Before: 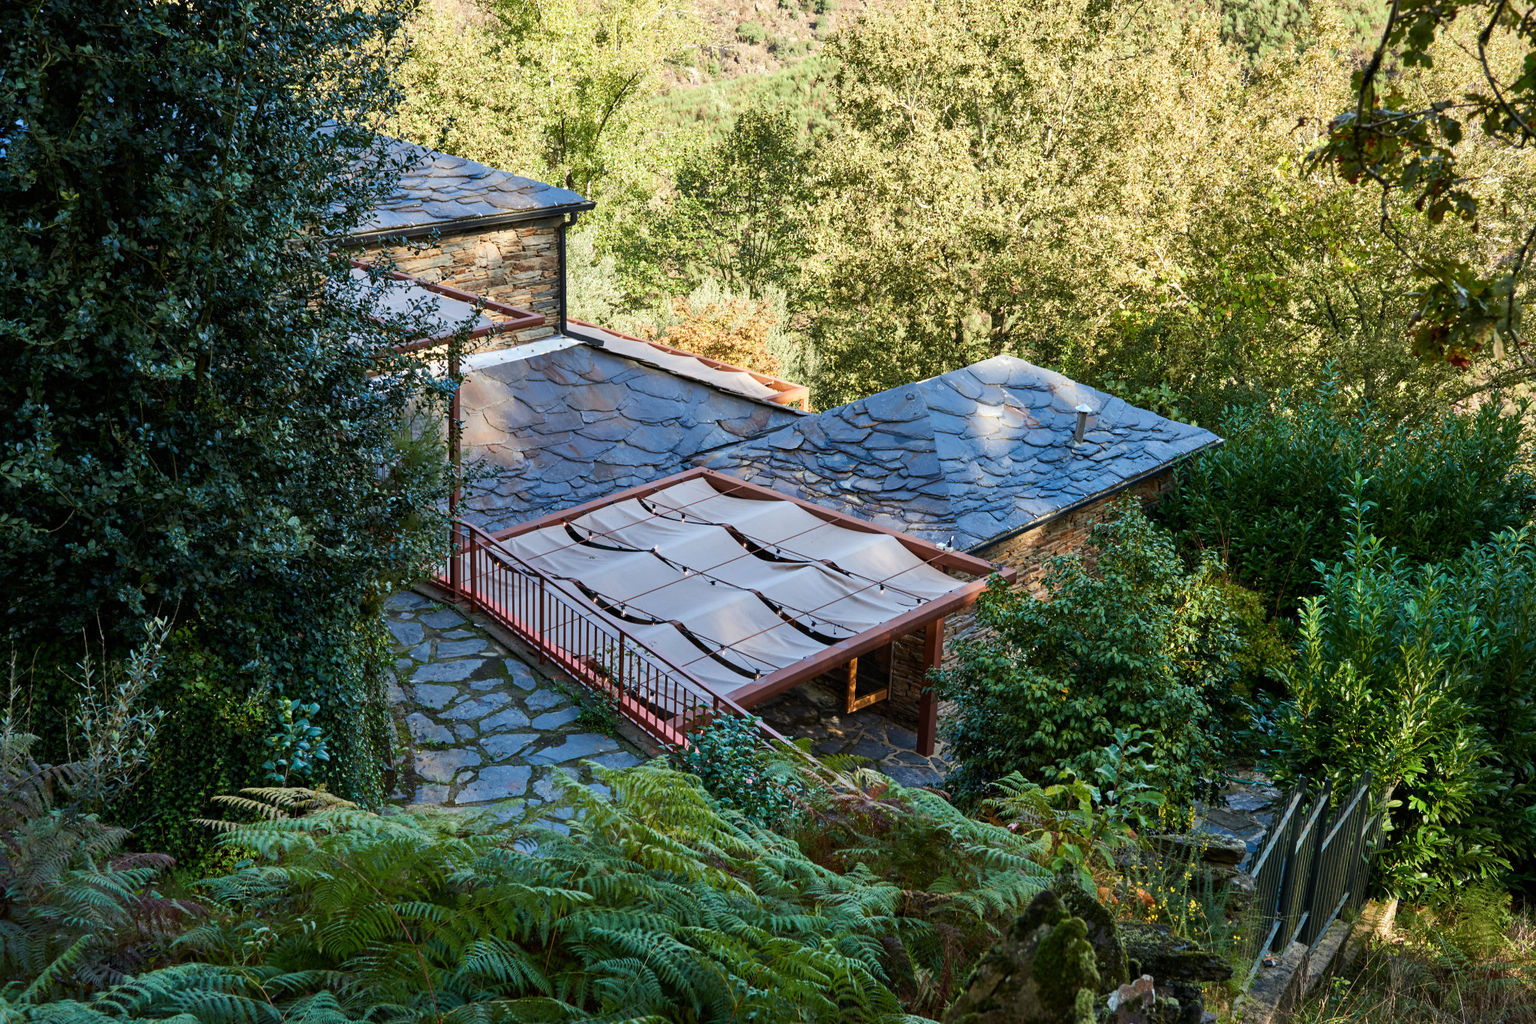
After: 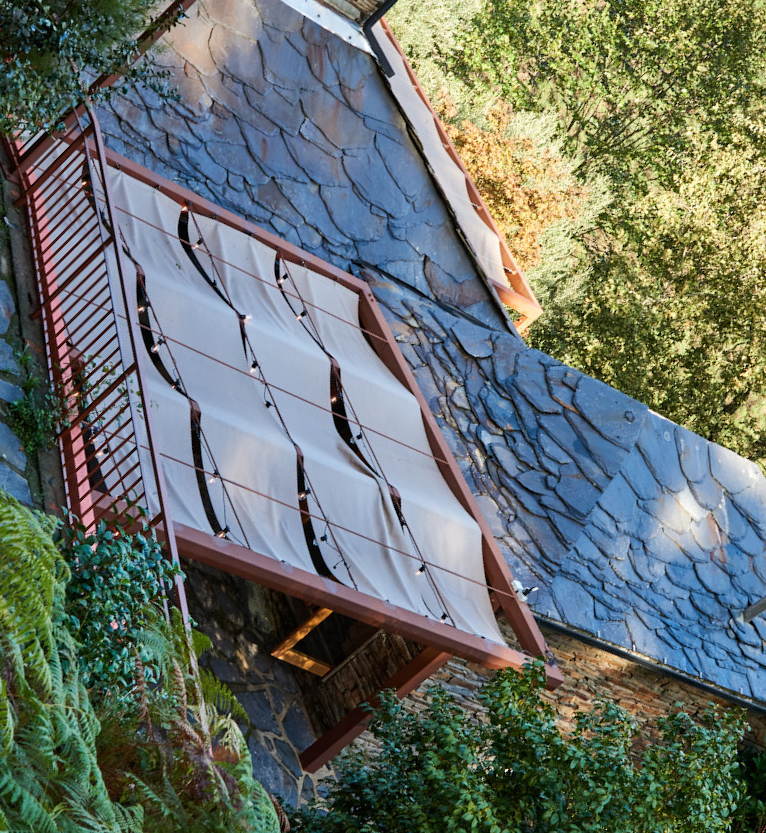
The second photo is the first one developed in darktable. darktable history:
crop and rotate: angle -45.26°, top 16.454%, right 0.972%, bottom 11.678%
